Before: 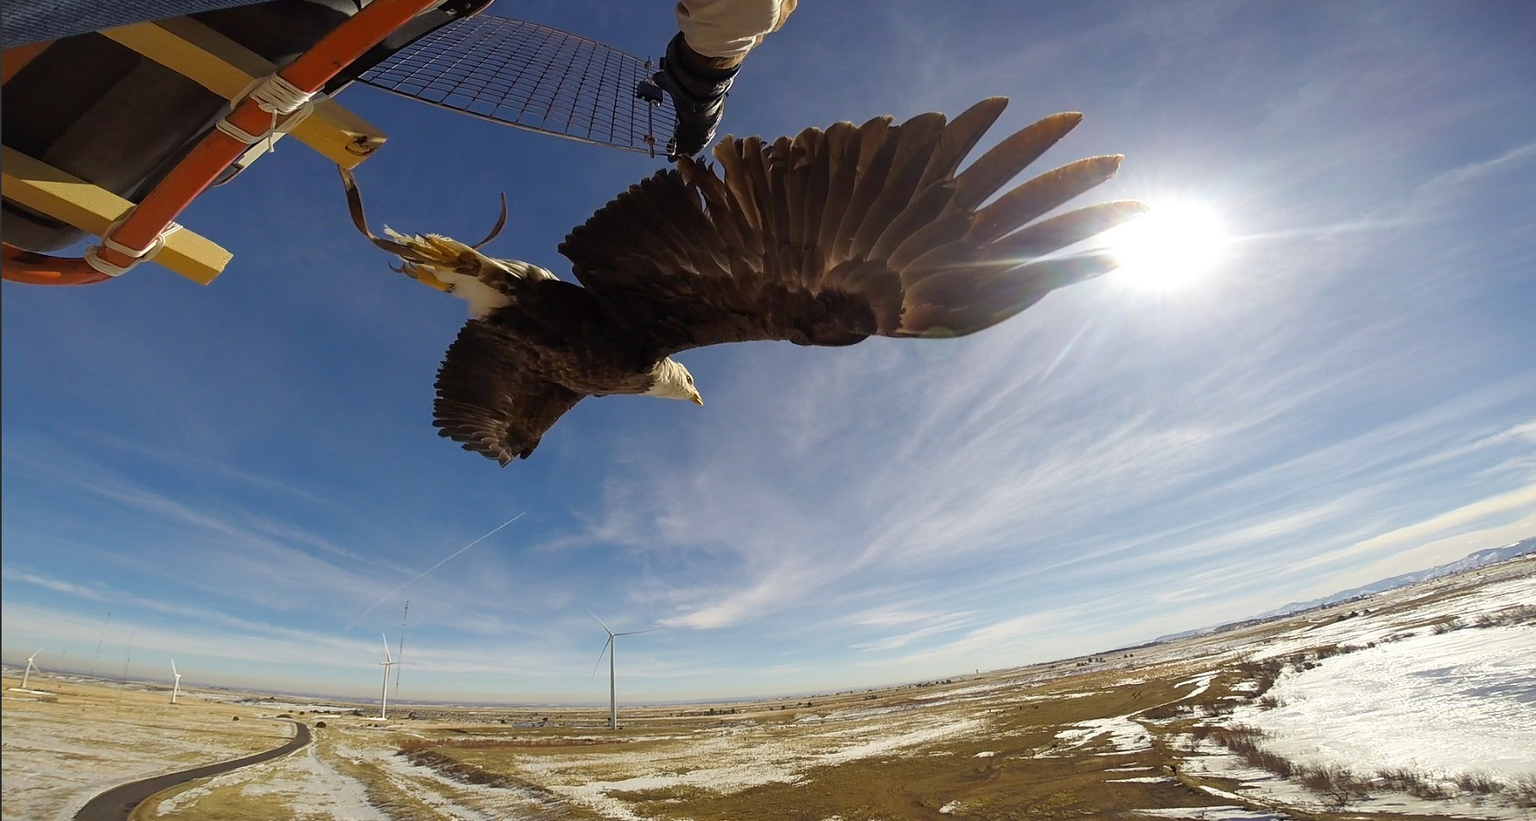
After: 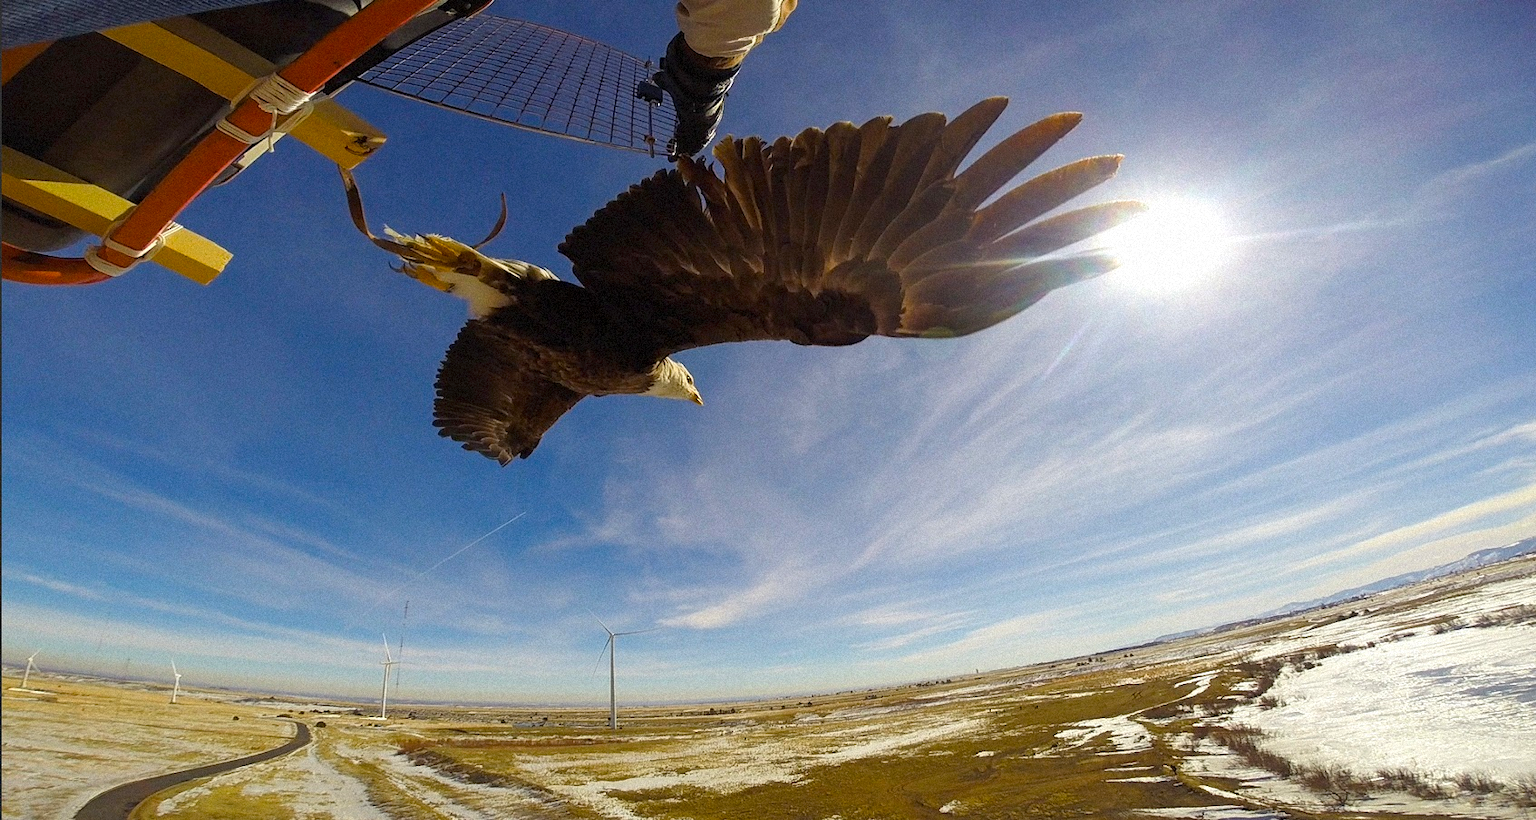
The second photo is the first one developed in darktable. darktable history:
grain: mid-tones bias 0%
color balance rgb: perceptual saturation grading › global saturation 30%
